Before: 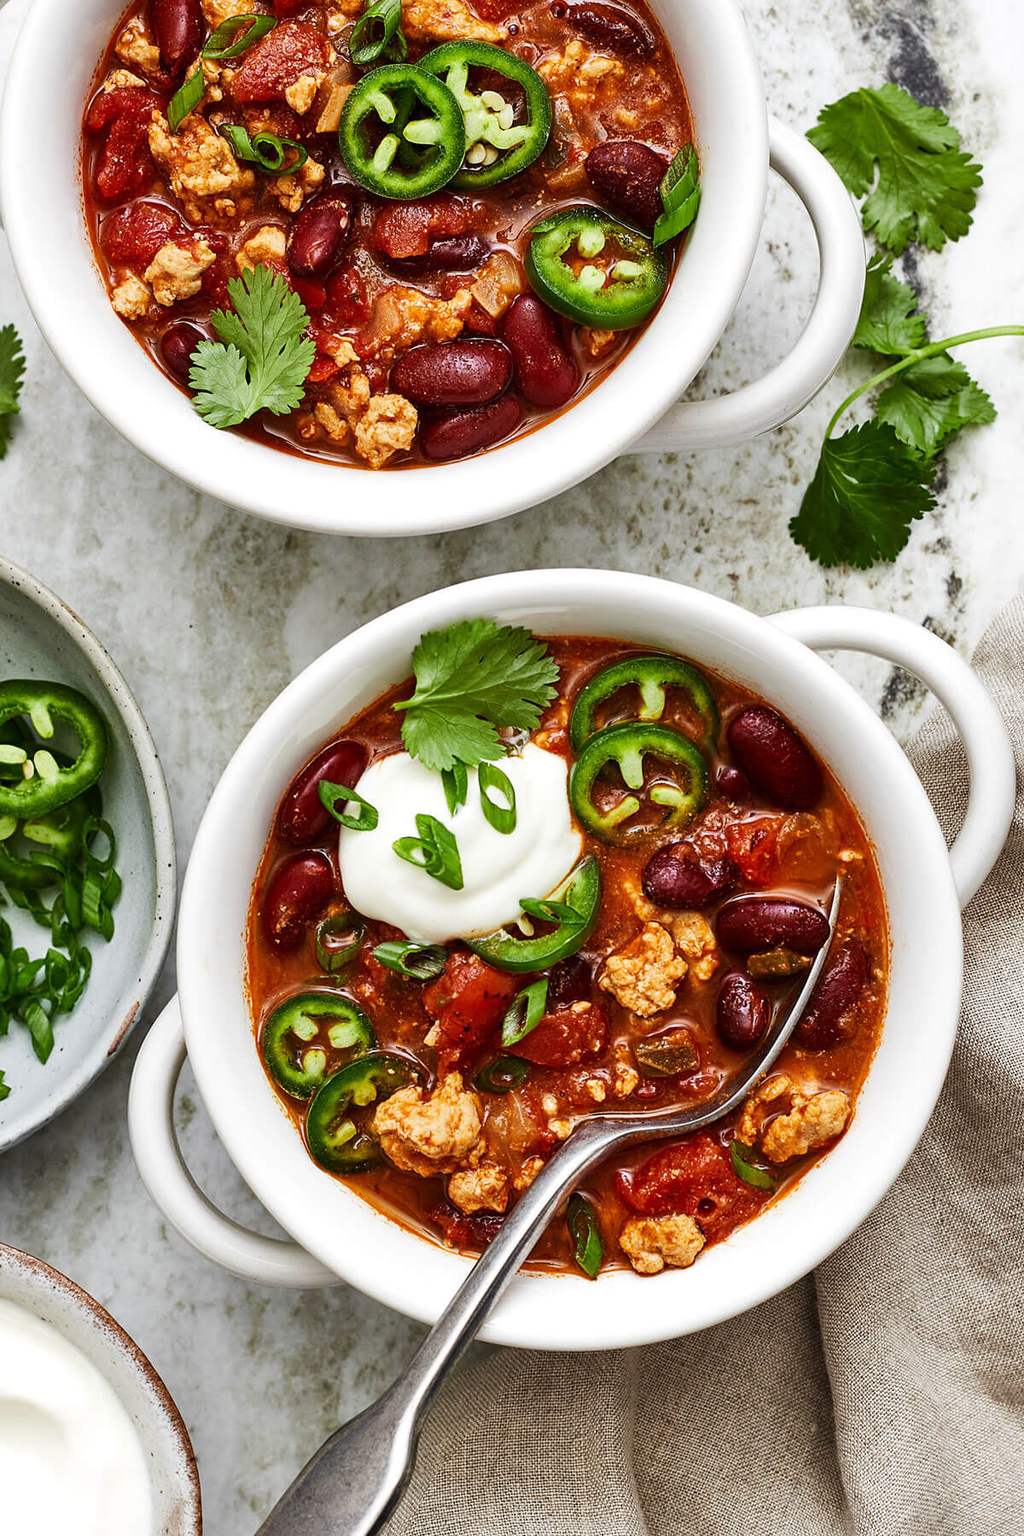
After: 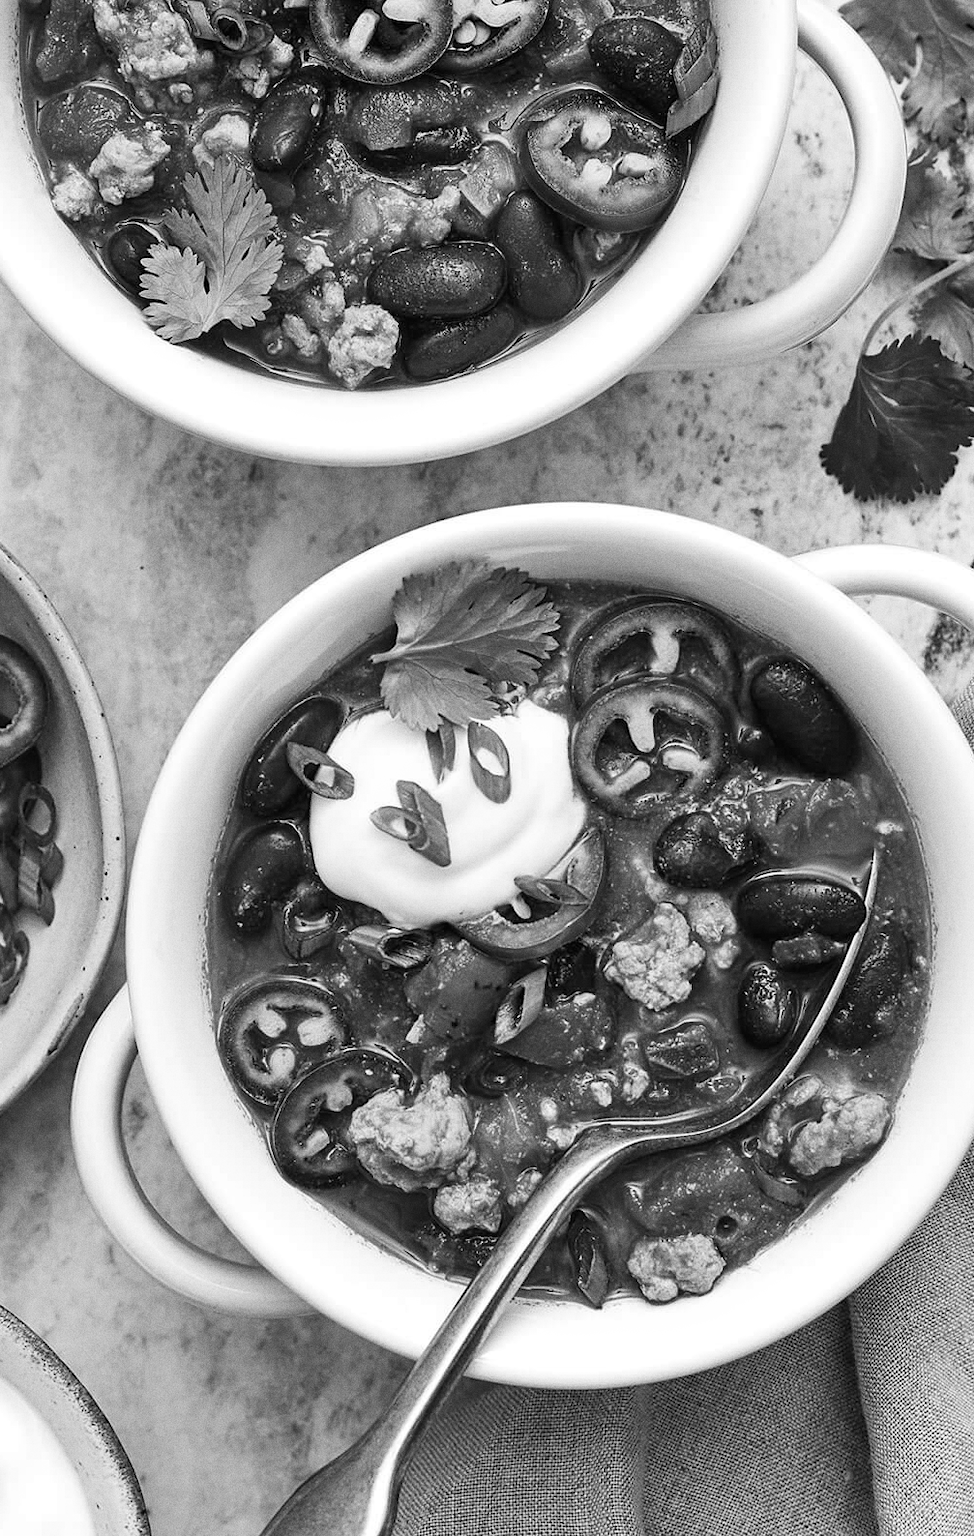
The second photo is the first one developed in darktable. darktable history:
crop: left 6.446%, top 8.188%, right 9.538%, bottom 3.548%
grain: strength 26%
monochrome: on, module defaults
